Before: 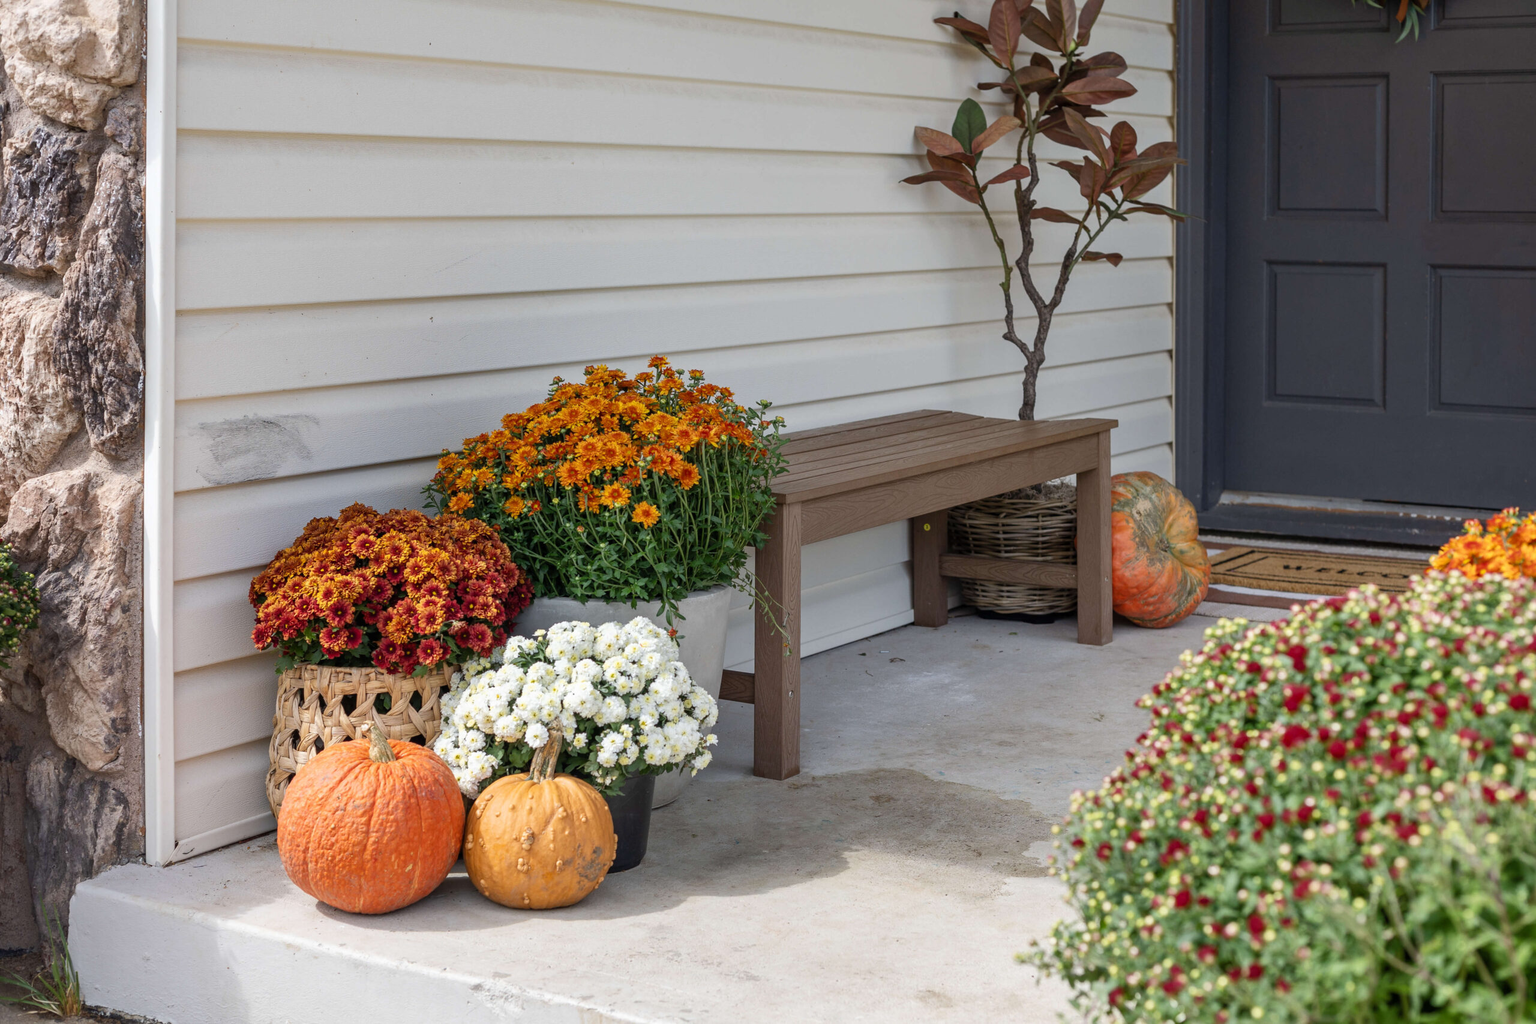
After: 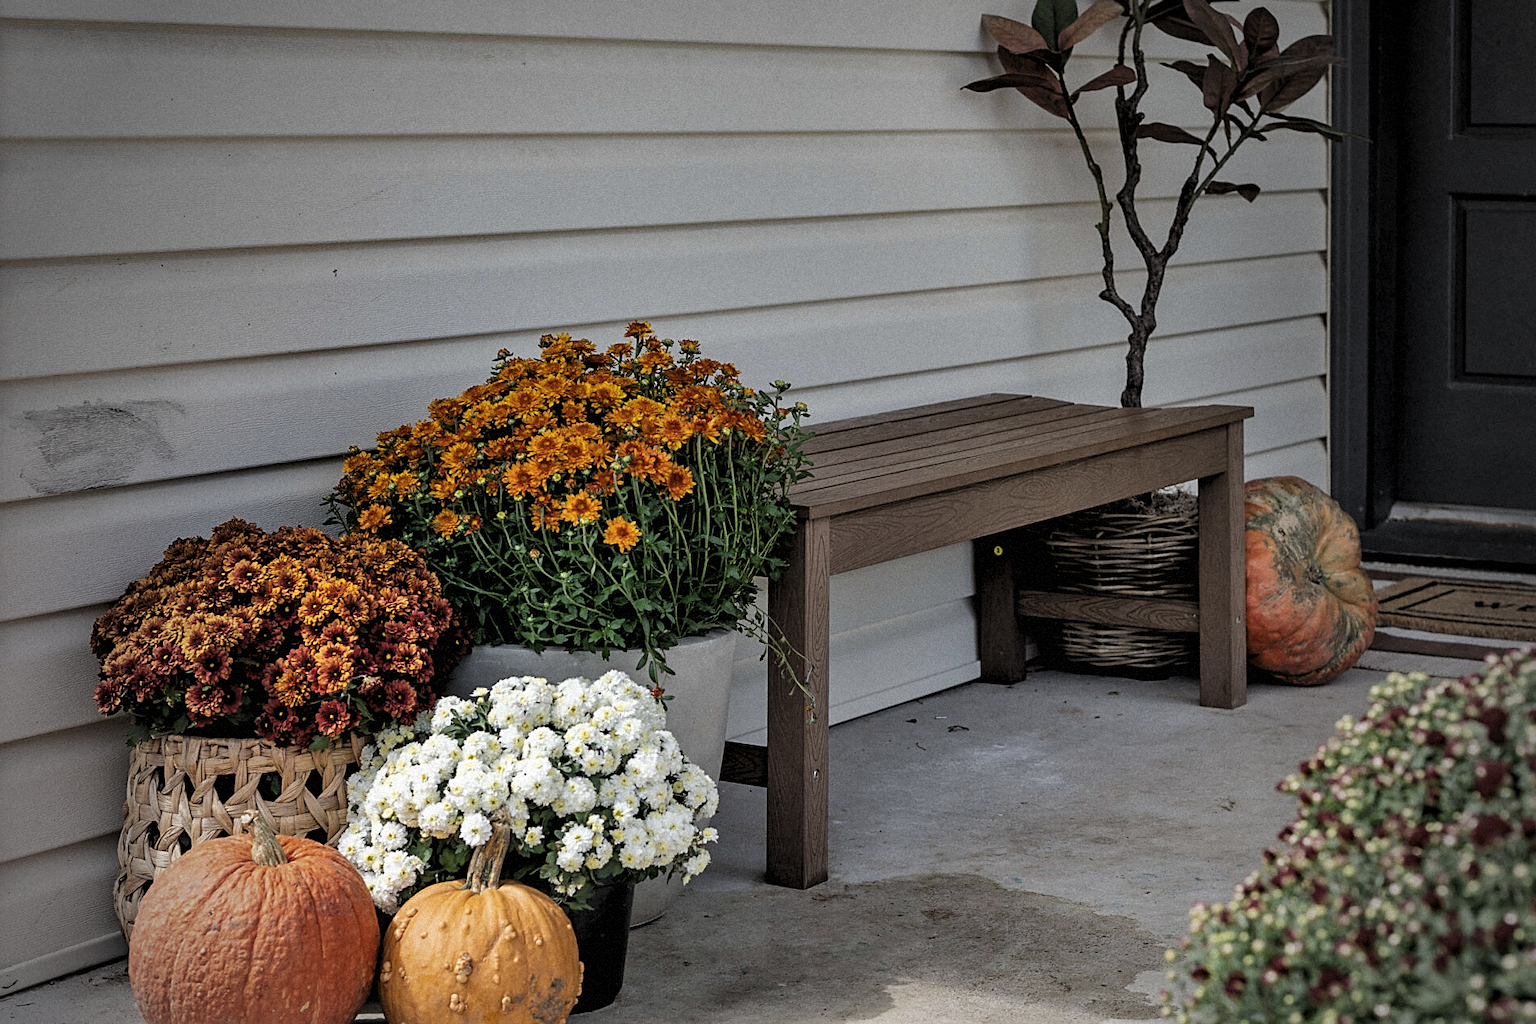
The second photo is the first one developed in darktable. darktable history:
crop and rotate: left 11.831%, top 11.346%, right 13.429%, bottom 13.899%
grain: mid-tones bias 0%
shadows and highlights: radius 108.52, shadows 44.07, highlights -67.8, low approximation 0.01, soften with gaussian
levels: levels [0.182, 0.542, 0.902]
sharpen: on, module defaults
tone equalizer: -8 EV 0.25 EV, -7 EV 0.417 EV, -6 EV 0.417 EV, -5 EV 0.25 EV, -3 EV -0.25 EV, -2 EV -0.417 EV, -1 EV -0.417 EV, +0 EV -0.25 EV, edges refinement/feathering 500, mask exposure compensation -1.57 EV, preserve details guided filter
vignetting: fall-off start 64.63%, center (-0.034, 0.148), width/height ratio 0.881
